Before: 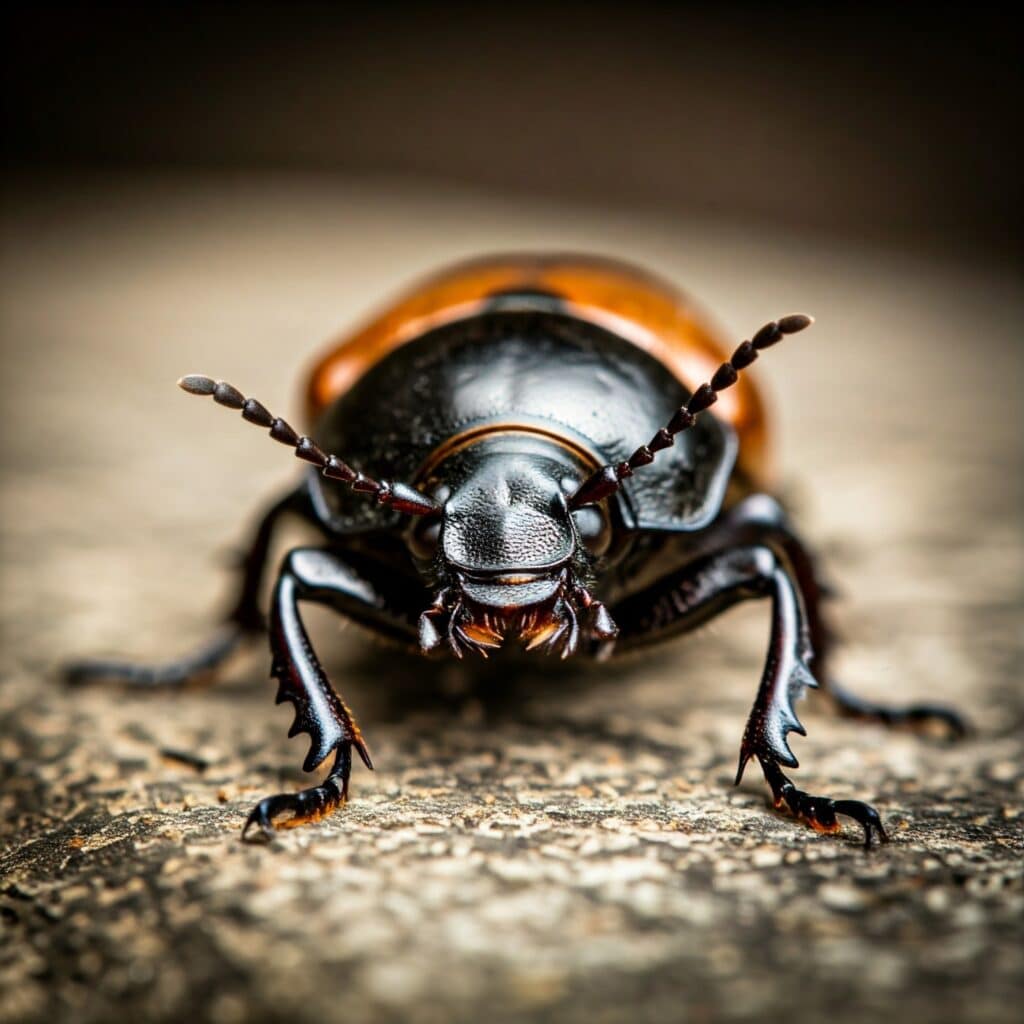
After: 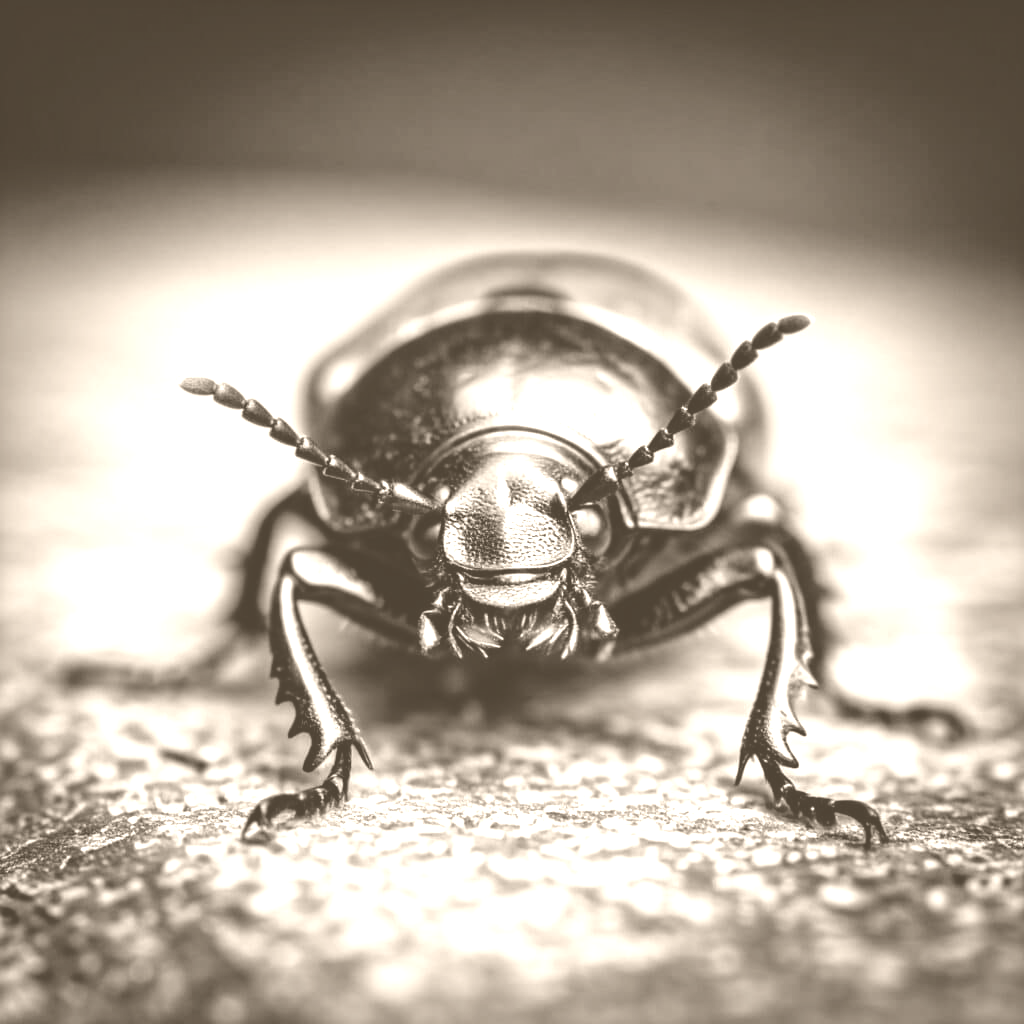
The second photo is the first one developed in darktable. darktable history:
tone equalizer: on, module defaults
colorize: hue 34.49°, saturation 35.33%, source mix 100%, version 1
